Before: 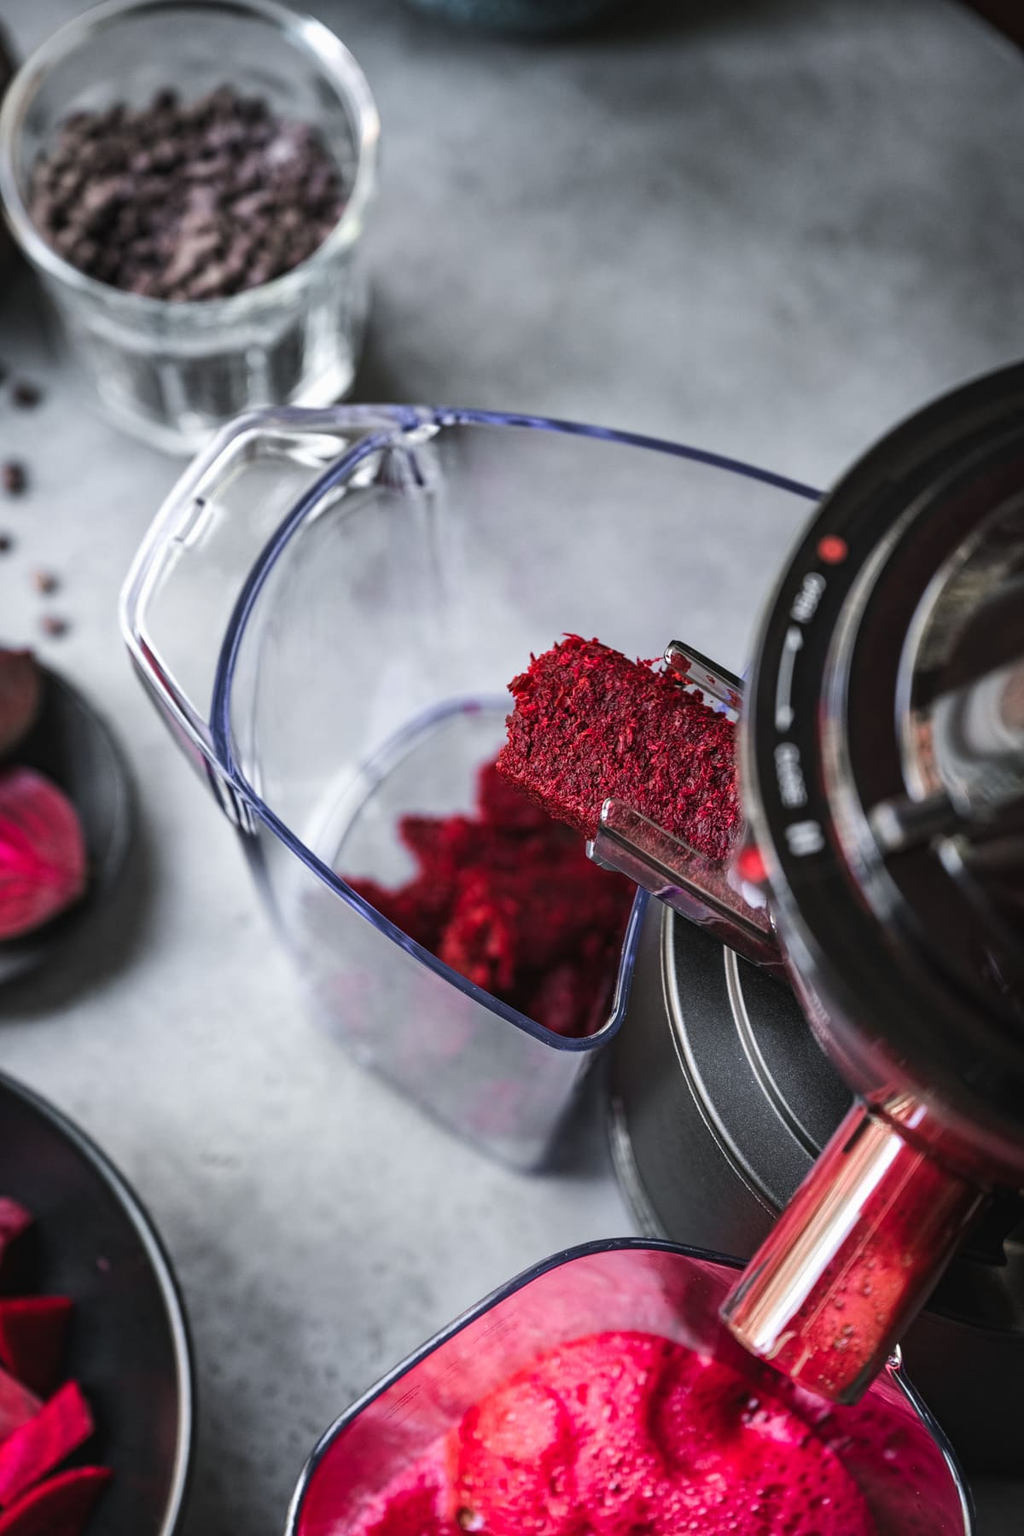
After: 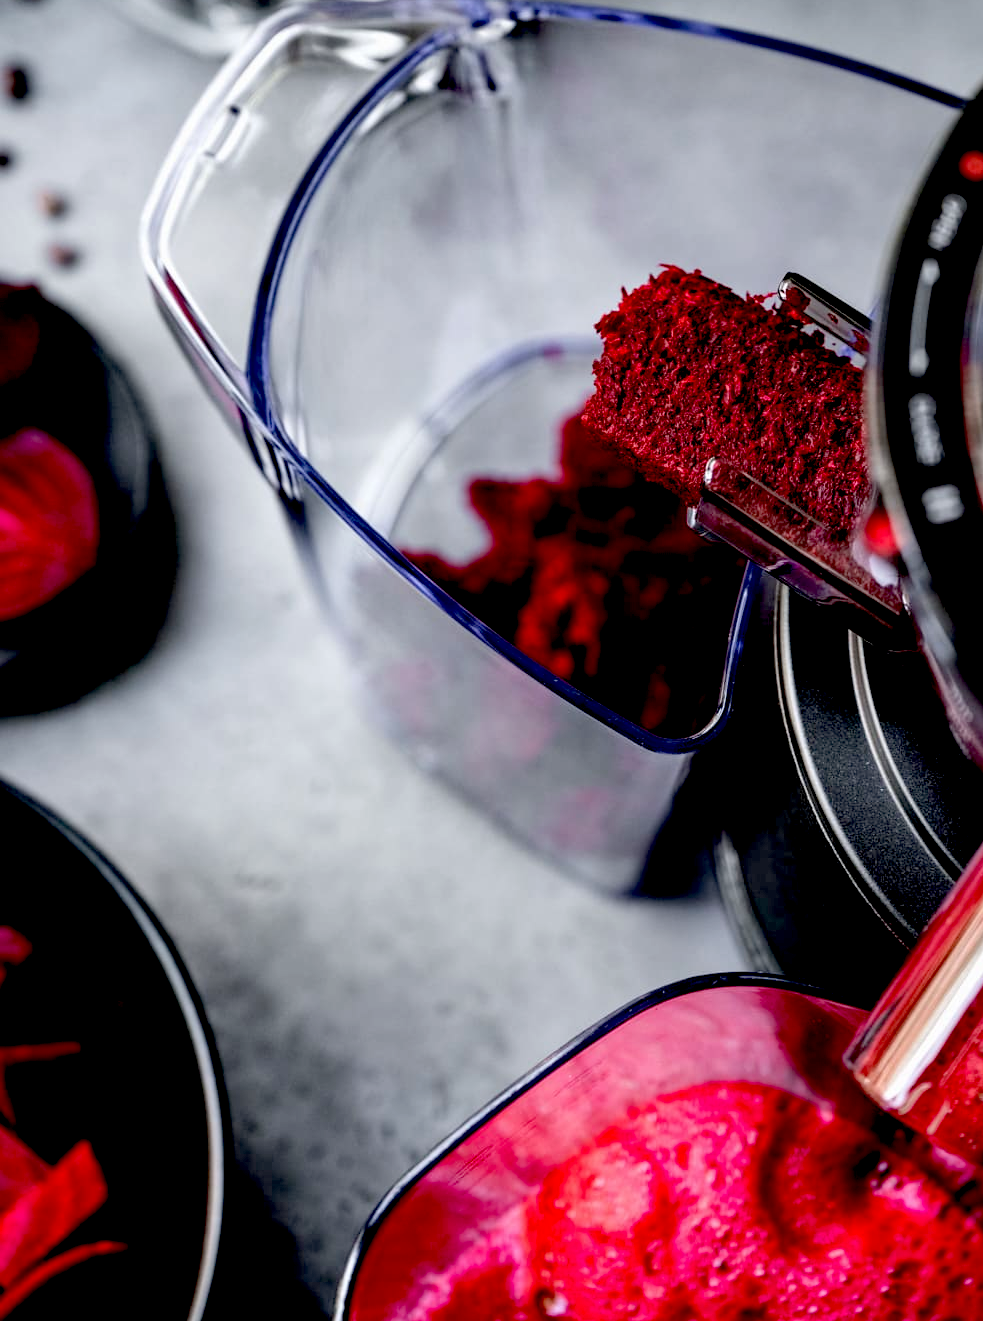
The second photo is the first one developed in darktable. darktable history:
exposure: black level correction 0.058, compensate highlight preservation false
crop: top 26.556%, right 18.052%
